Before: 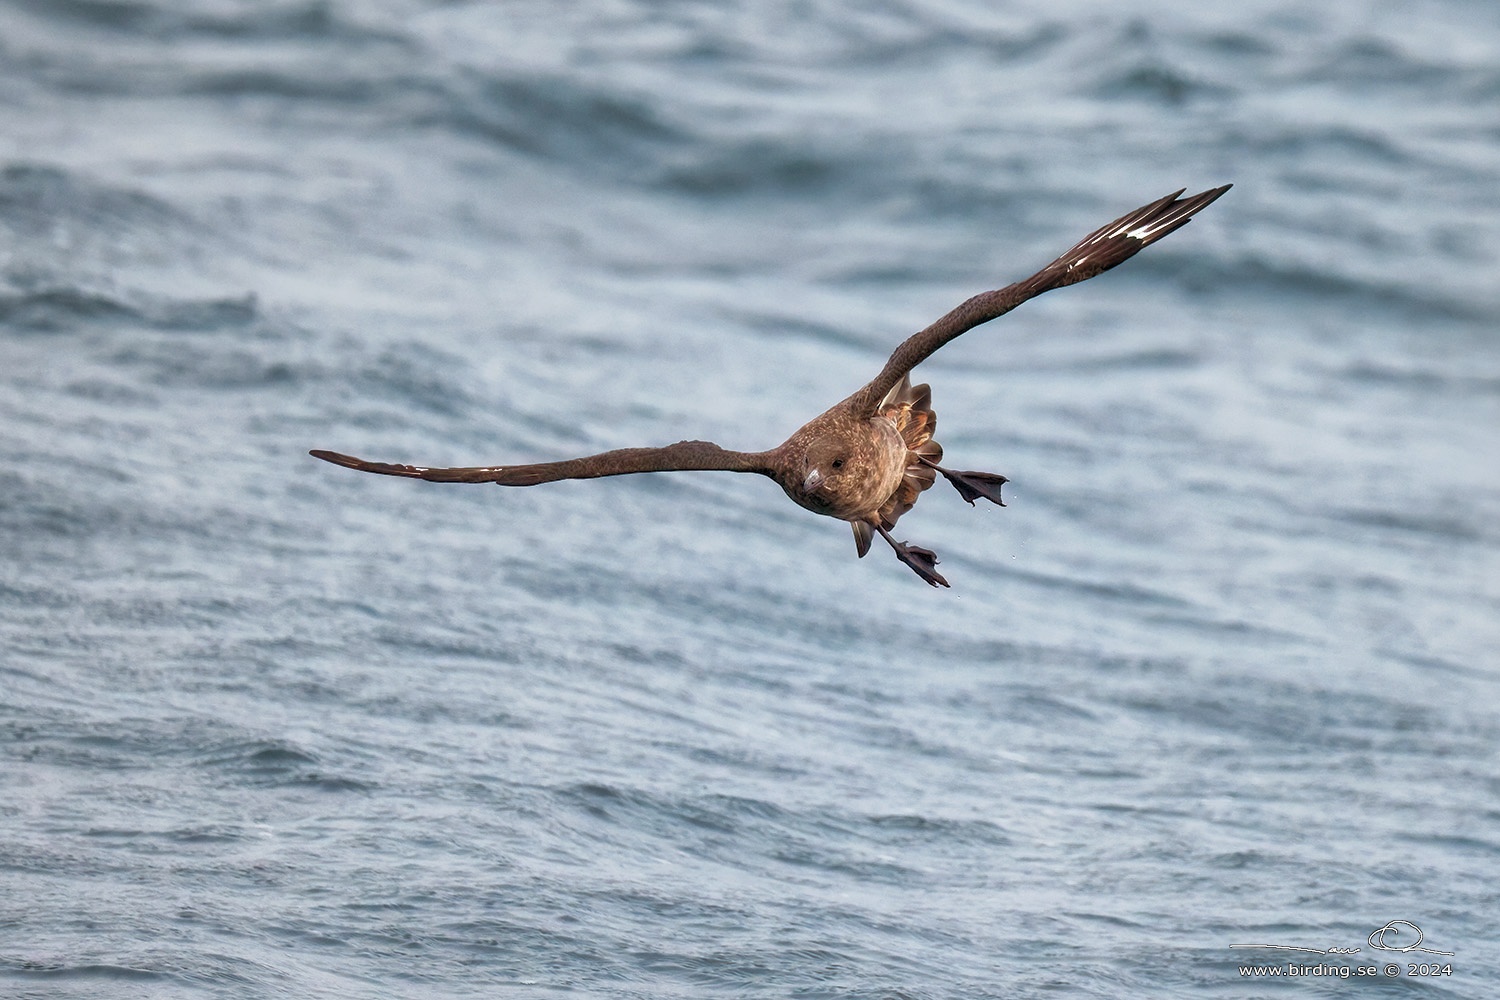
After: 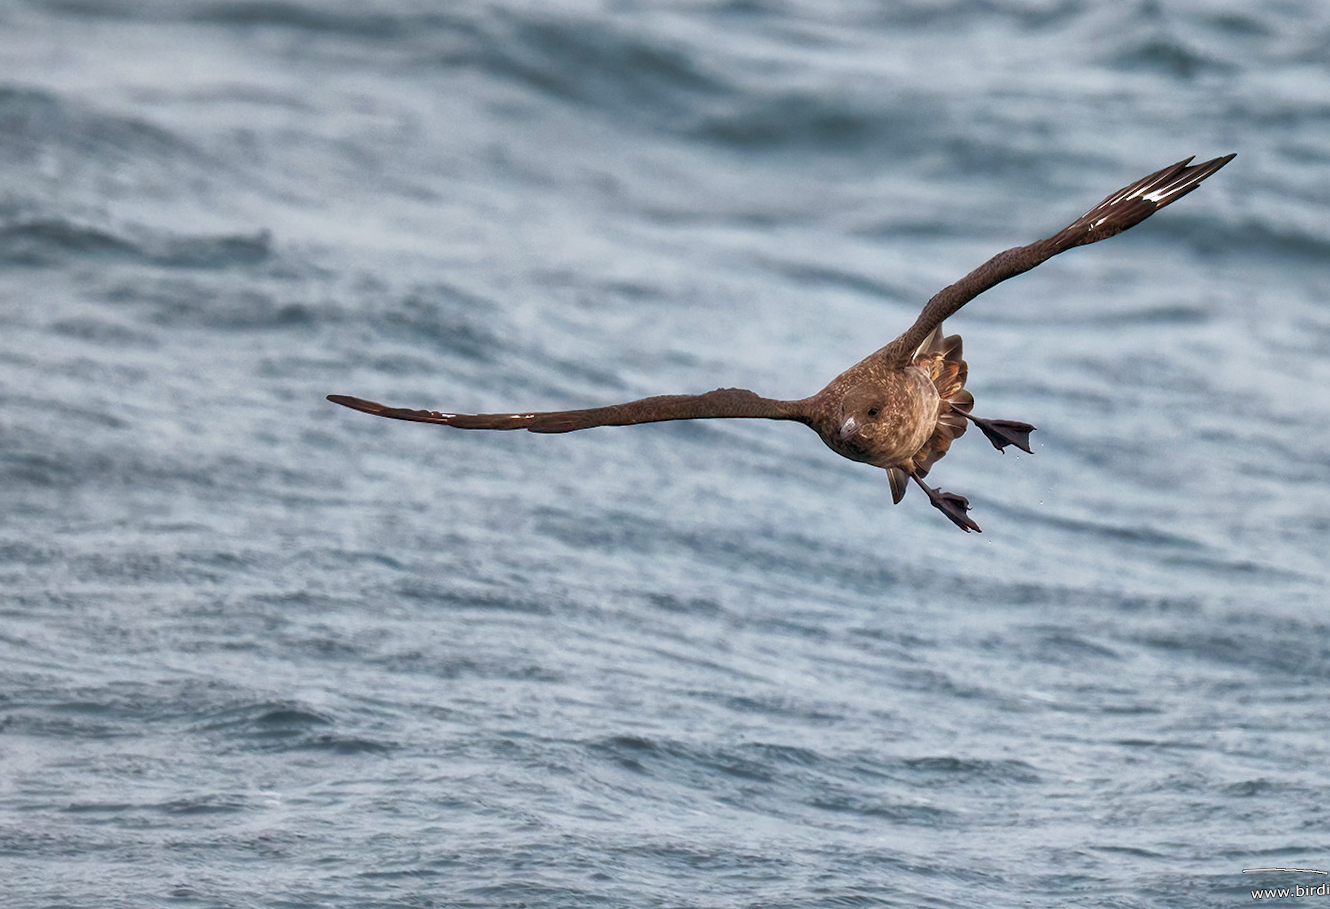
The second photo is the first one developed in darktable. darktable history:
crop and rotate: left 1.088%, right 8.807%
shadows and highlights: soften with gaussian
rotate and perspective: rotation -0.013°, lens shift (vertical) -0.027, lens shift (horizontal) 0.178, crop left 0.016, crop right 0.989, crop top 0.082, crop bottom 0.918
